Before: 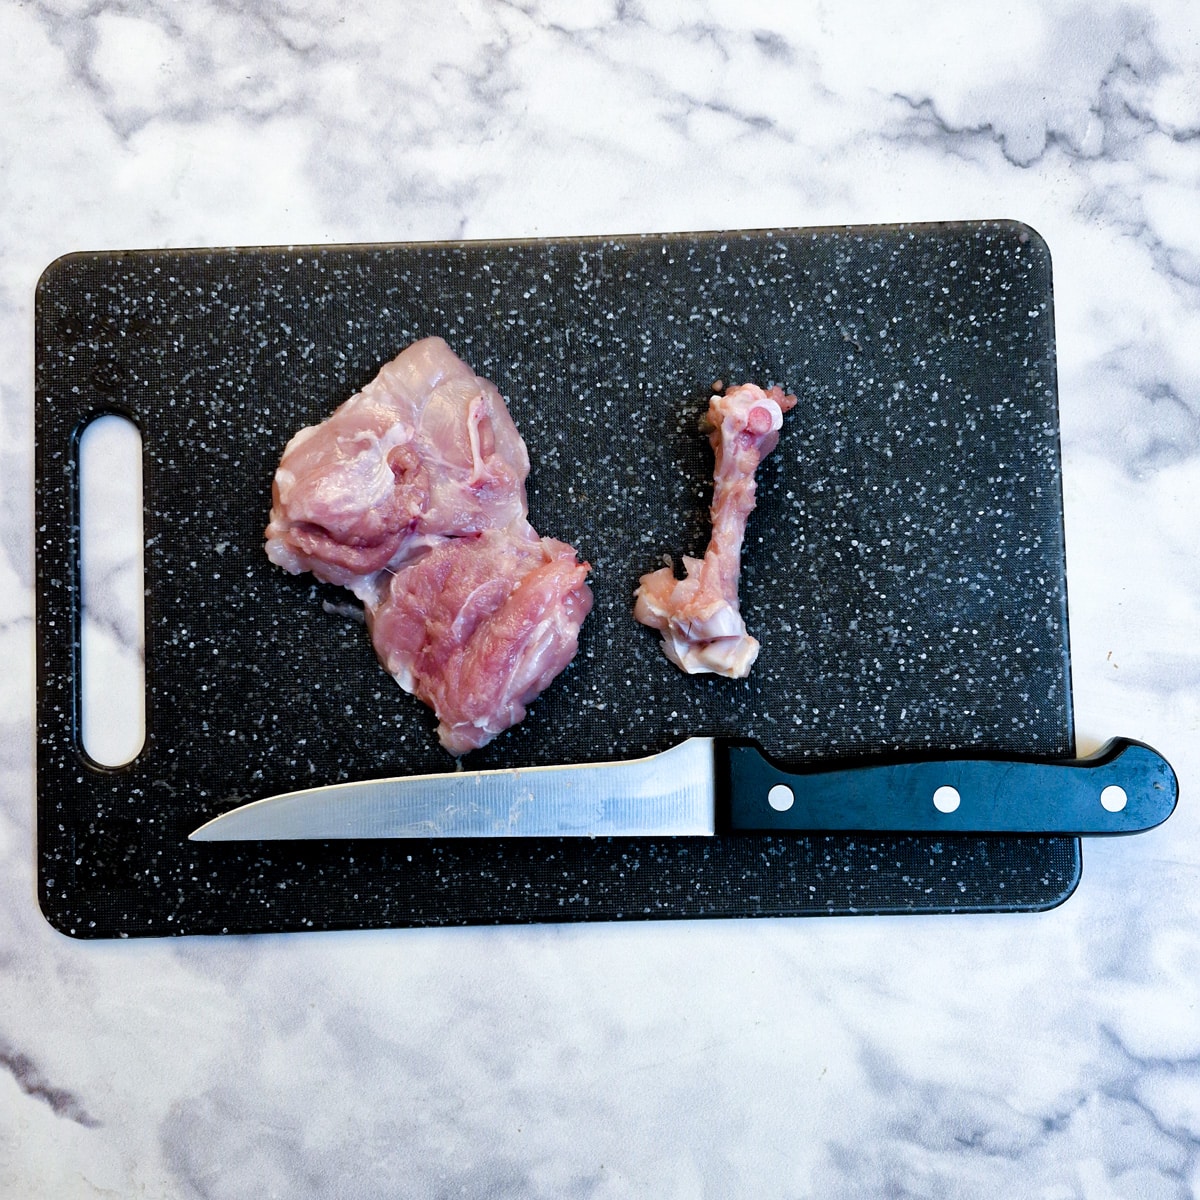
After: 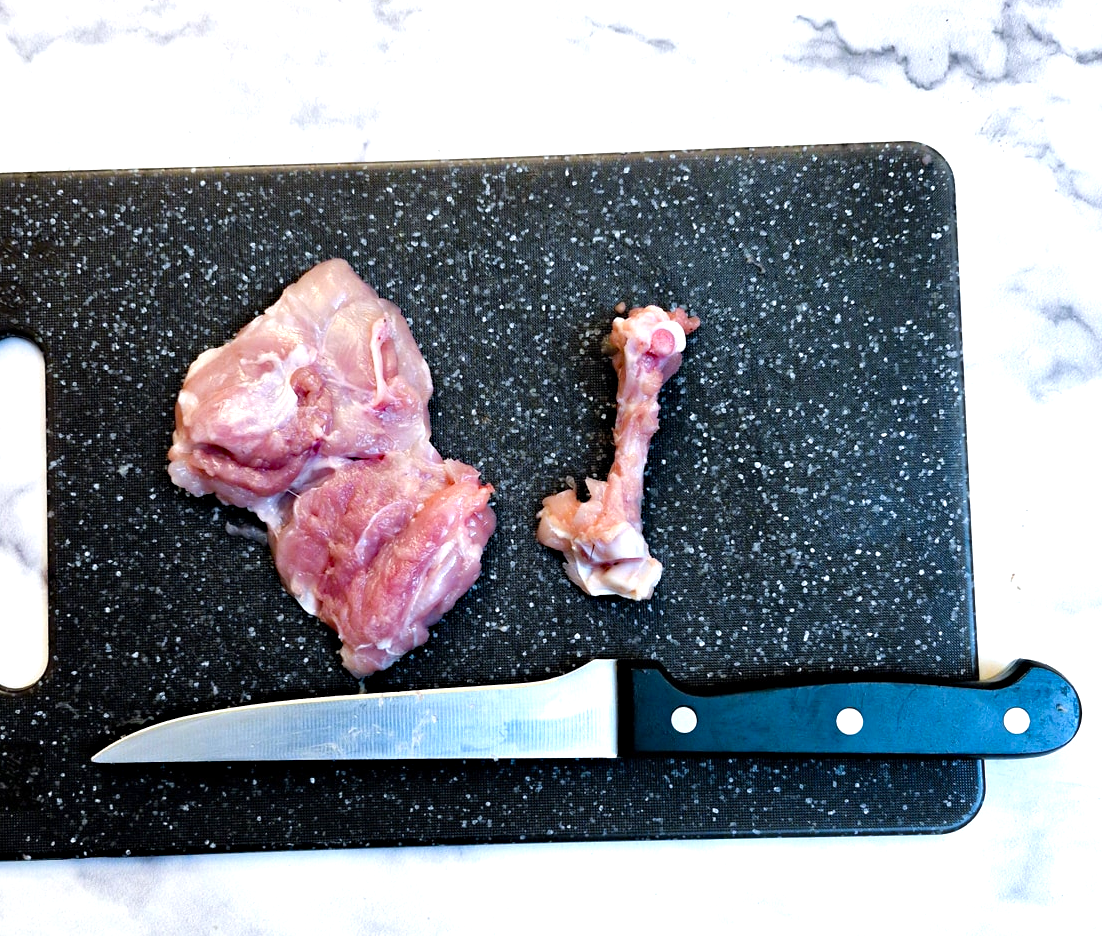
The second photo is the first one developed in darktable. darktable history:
crop: left 8.108%, top 6.574%, bottom 15.367%
haze removal: compatibility mode true, adaptive false
exposure: exposure 0.56 EV, compensate highlight preservation false
